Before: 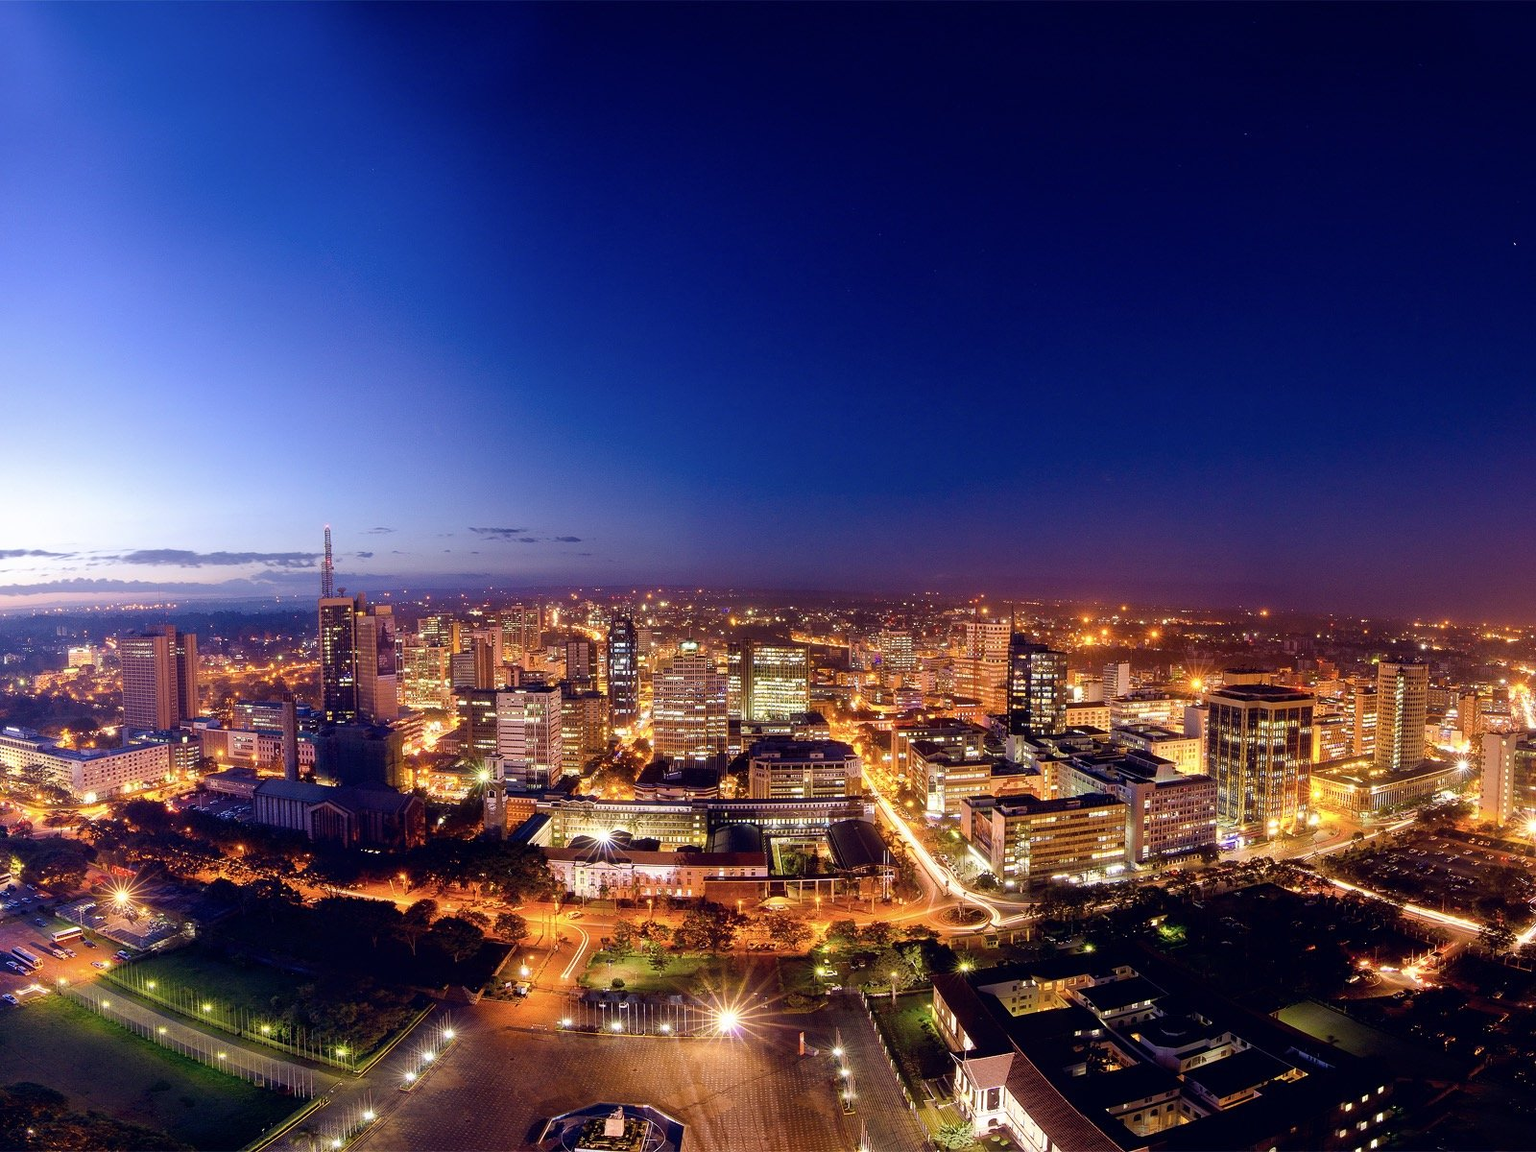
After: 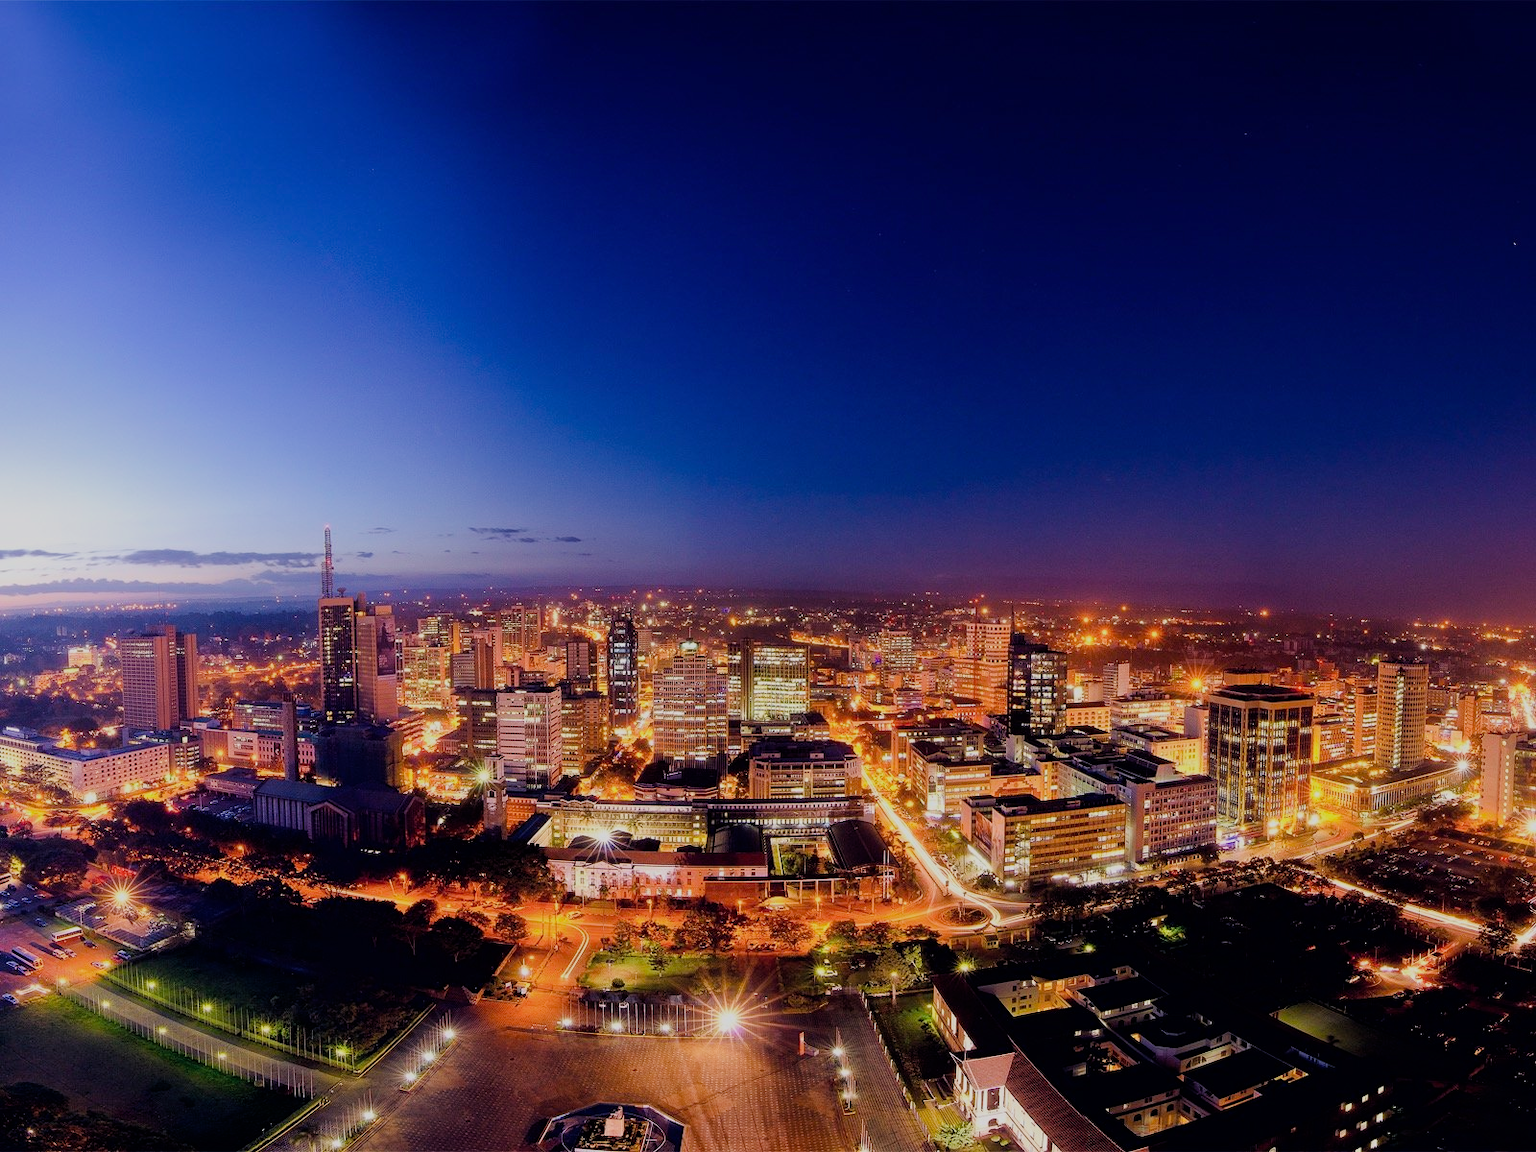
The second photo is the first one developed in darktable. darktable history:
filmic rgb: black relative exposure -7.65 EV, white relative exposure 4.56 EV, threshold 5.95 EV, hardness 3.61, iterations of high-quality reconstruction 0, enable highlight reconstruction true
